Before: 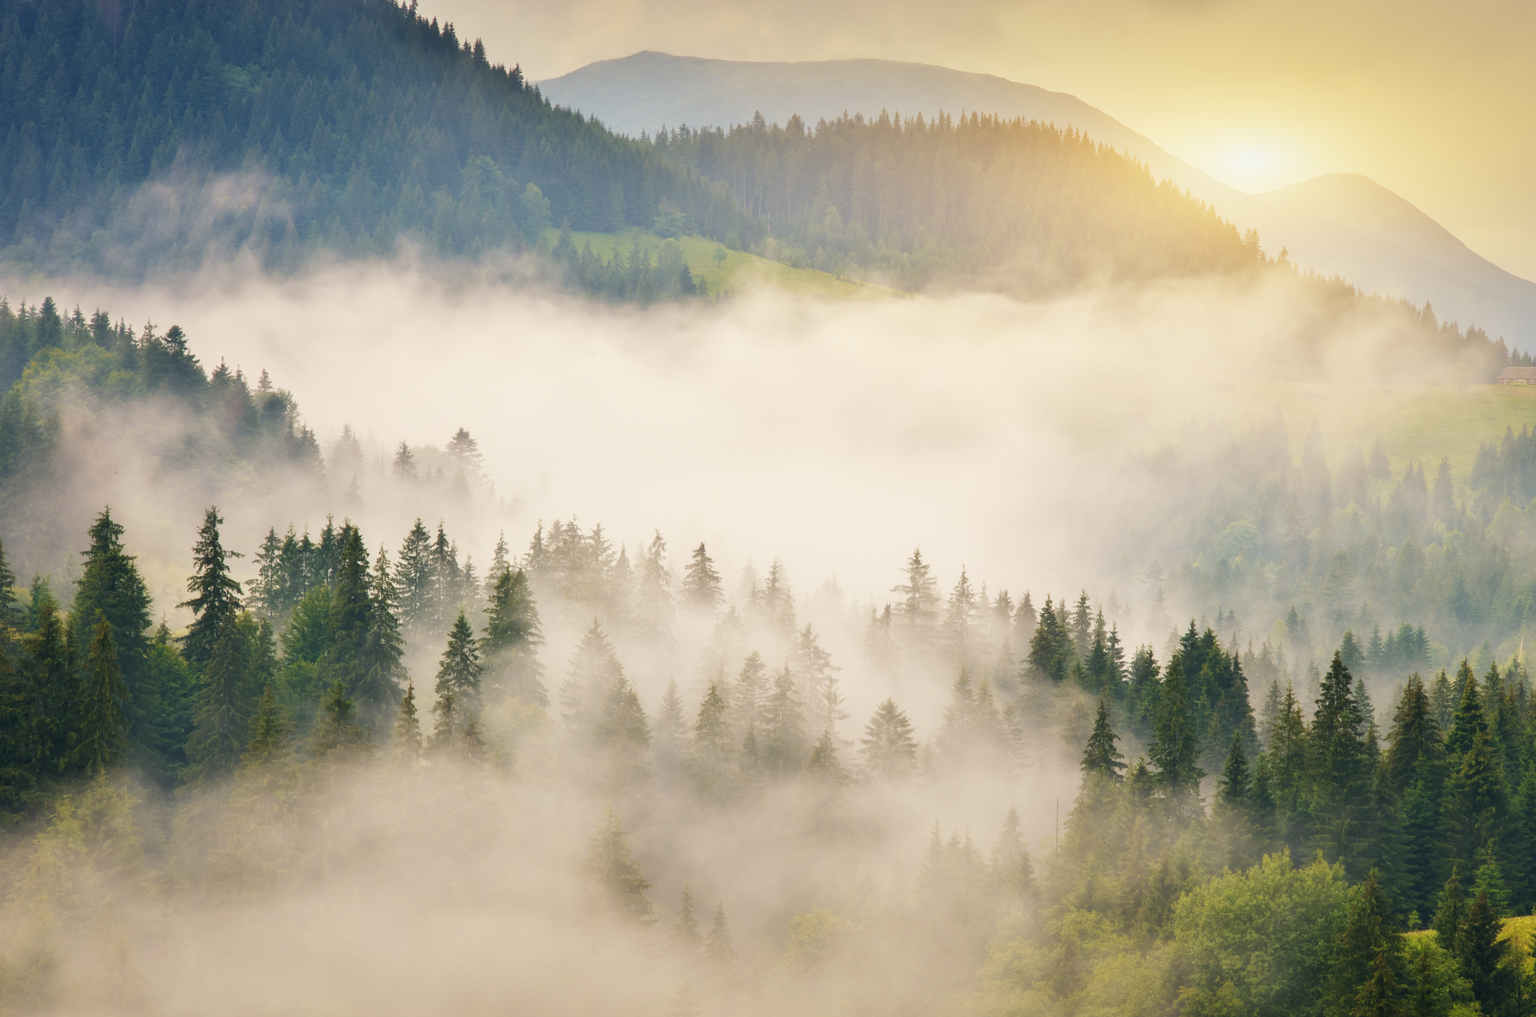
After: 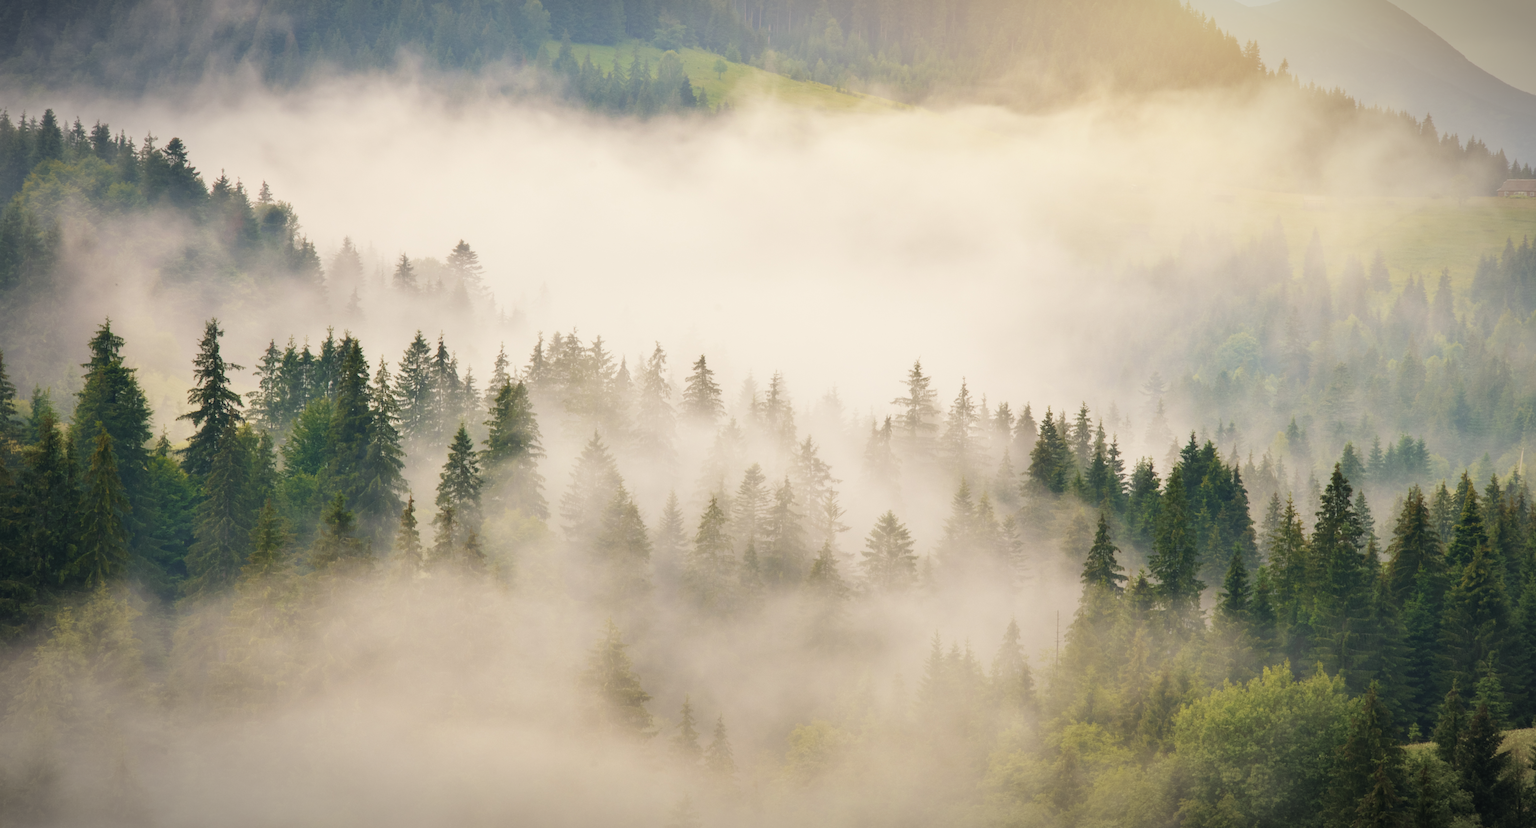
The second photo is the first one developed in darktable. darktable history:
crop and rotate: top 18.507%
vignetting: fall-off start 87%, automatic ratio true
